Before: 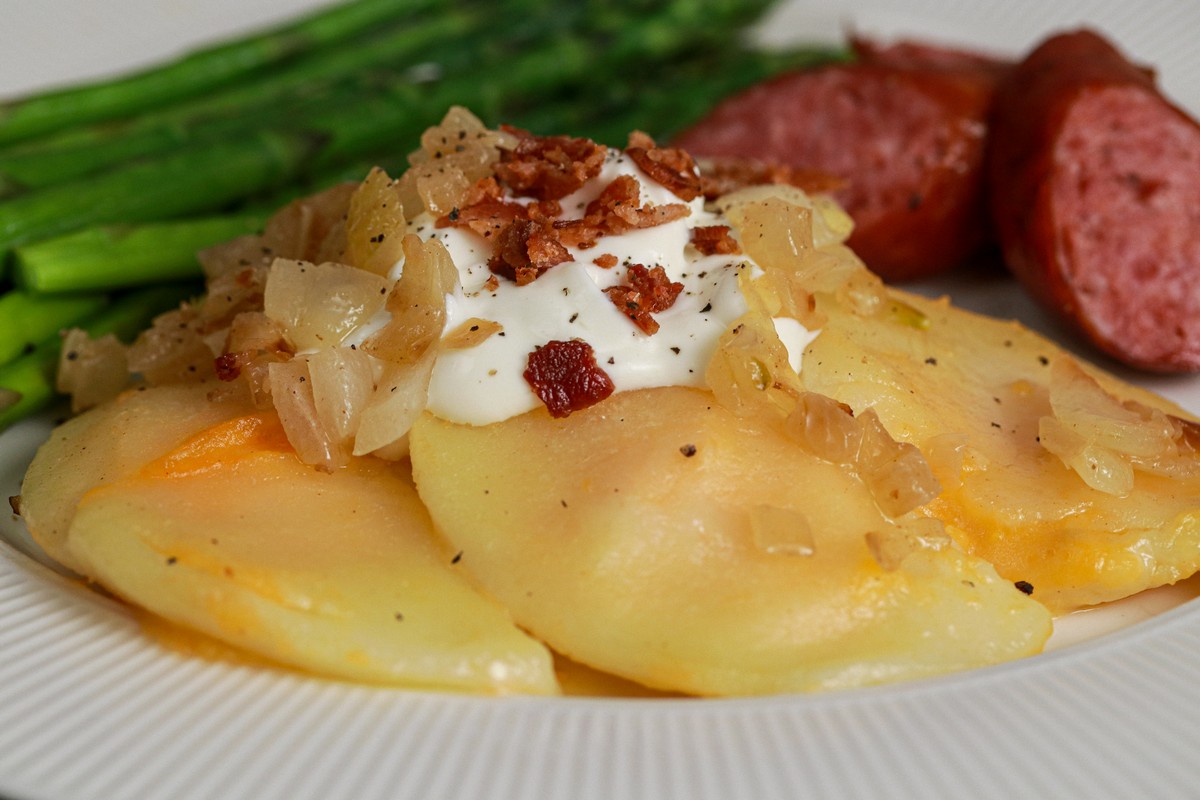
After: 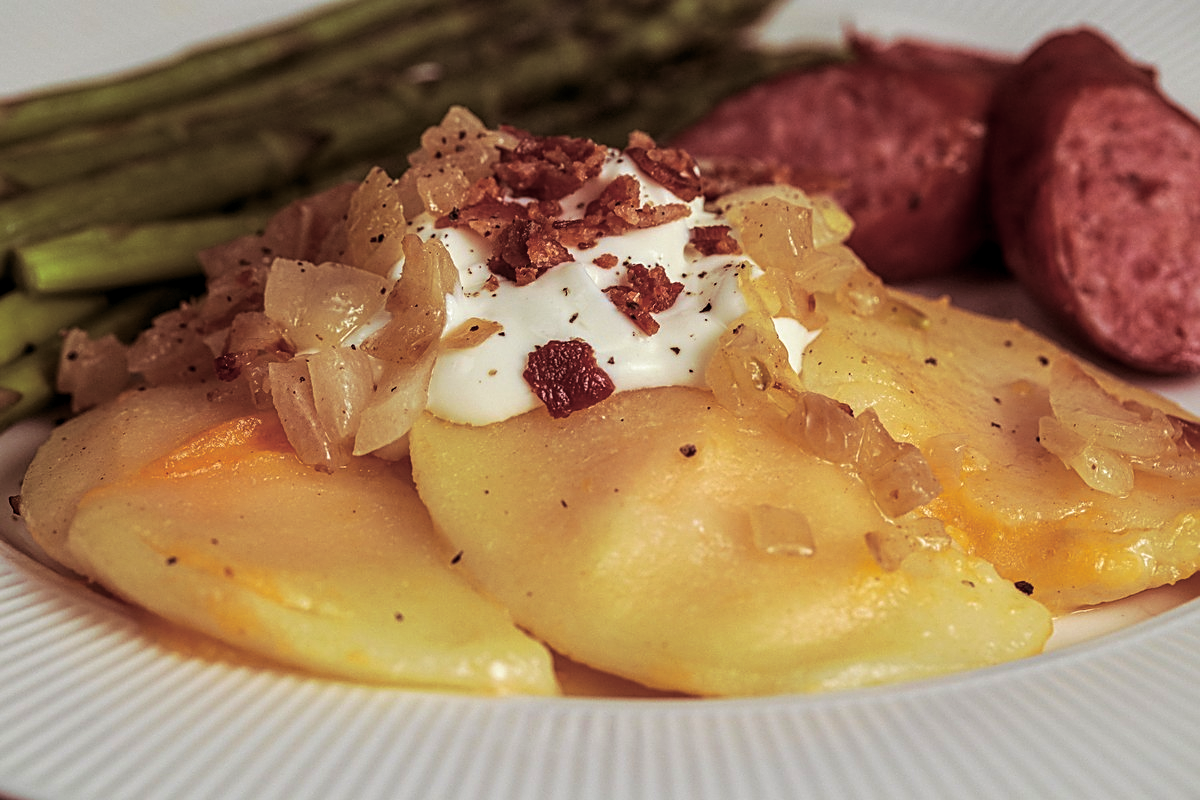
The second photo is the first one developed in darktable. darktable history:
exposure: compensate highlight preservation false
split-toning: on, module defaults
sharpen: on, module defaults
local contrast: on, module defaults
tone equalizer: on, module defaults
velvia: on, module defaults
